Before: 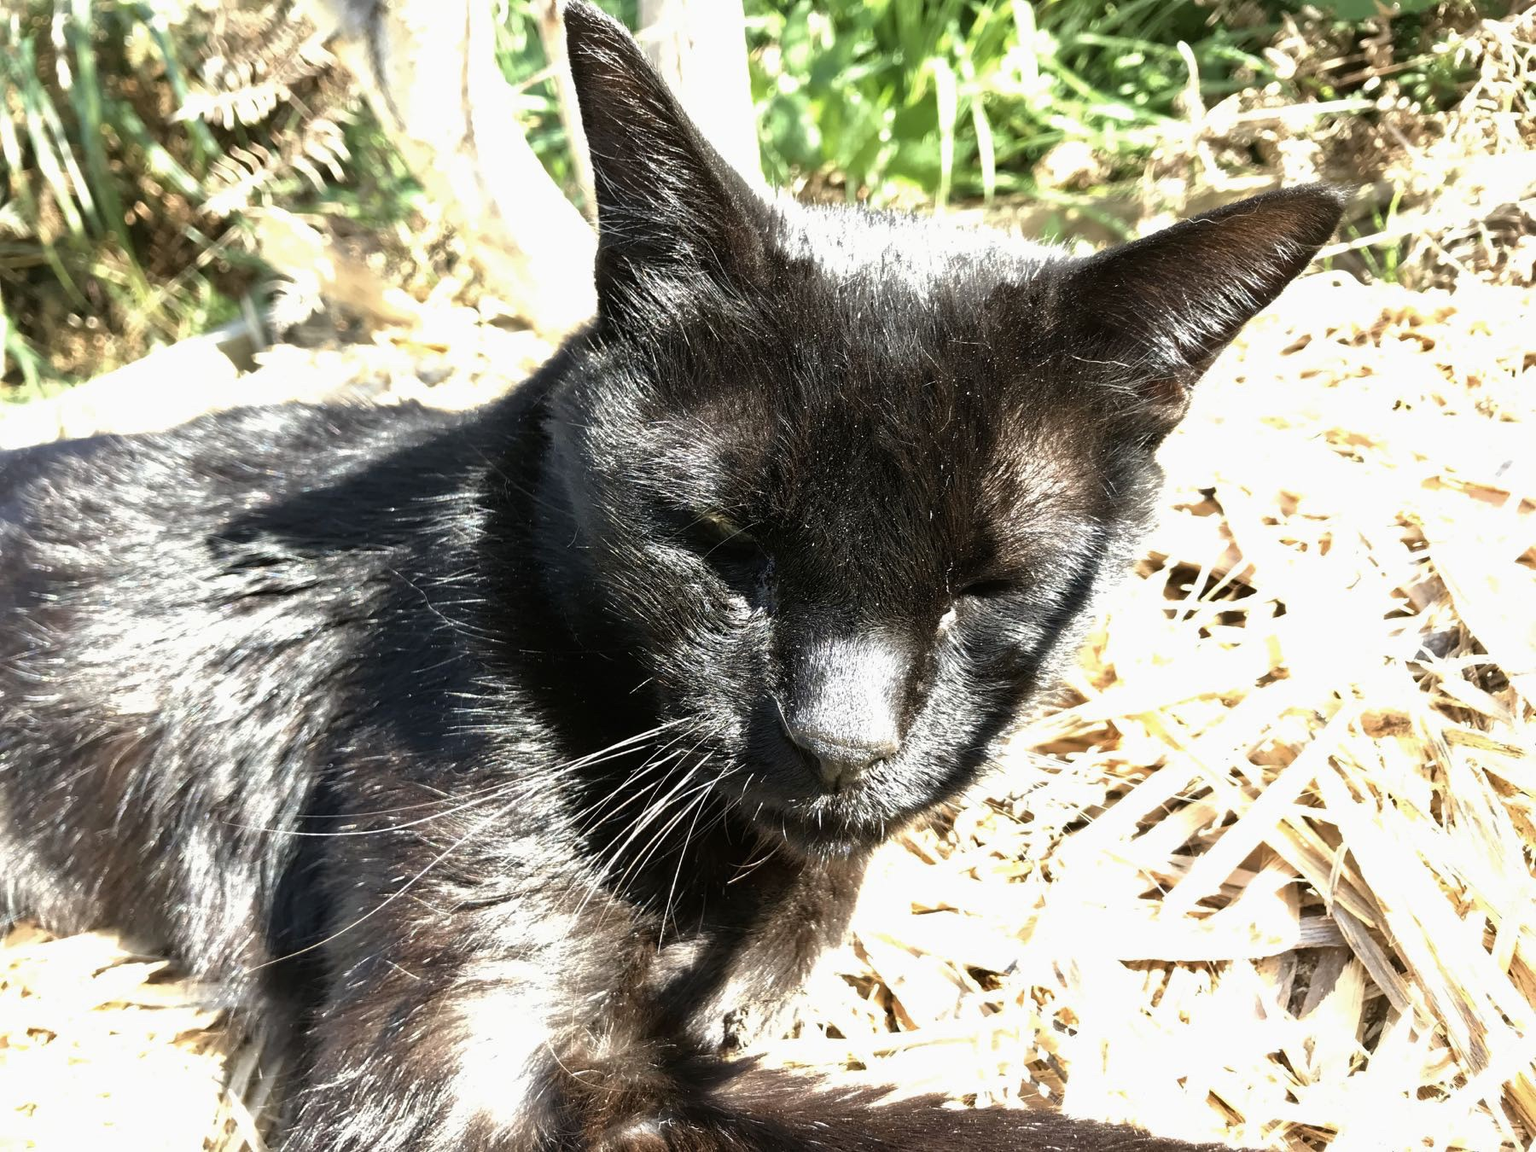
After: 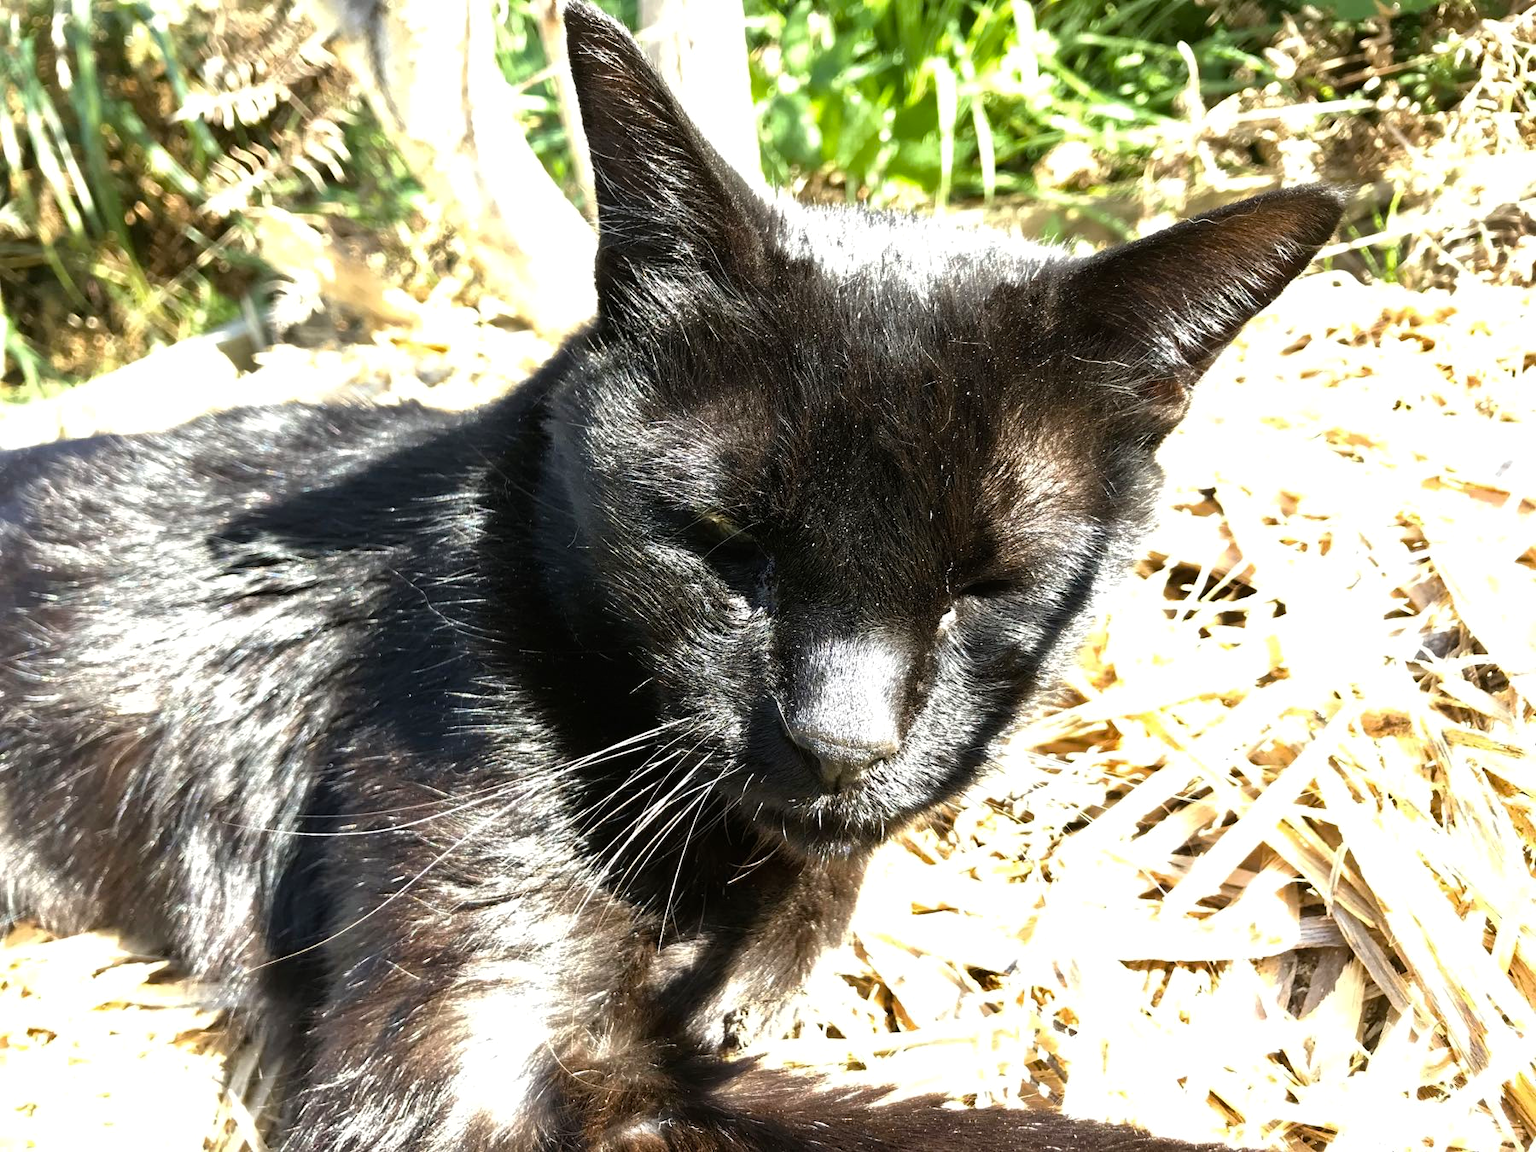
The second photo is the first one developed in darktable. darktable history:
color balance rgb: perceptual saturation grading › global saturation 29.538%, contrast 5.155%
